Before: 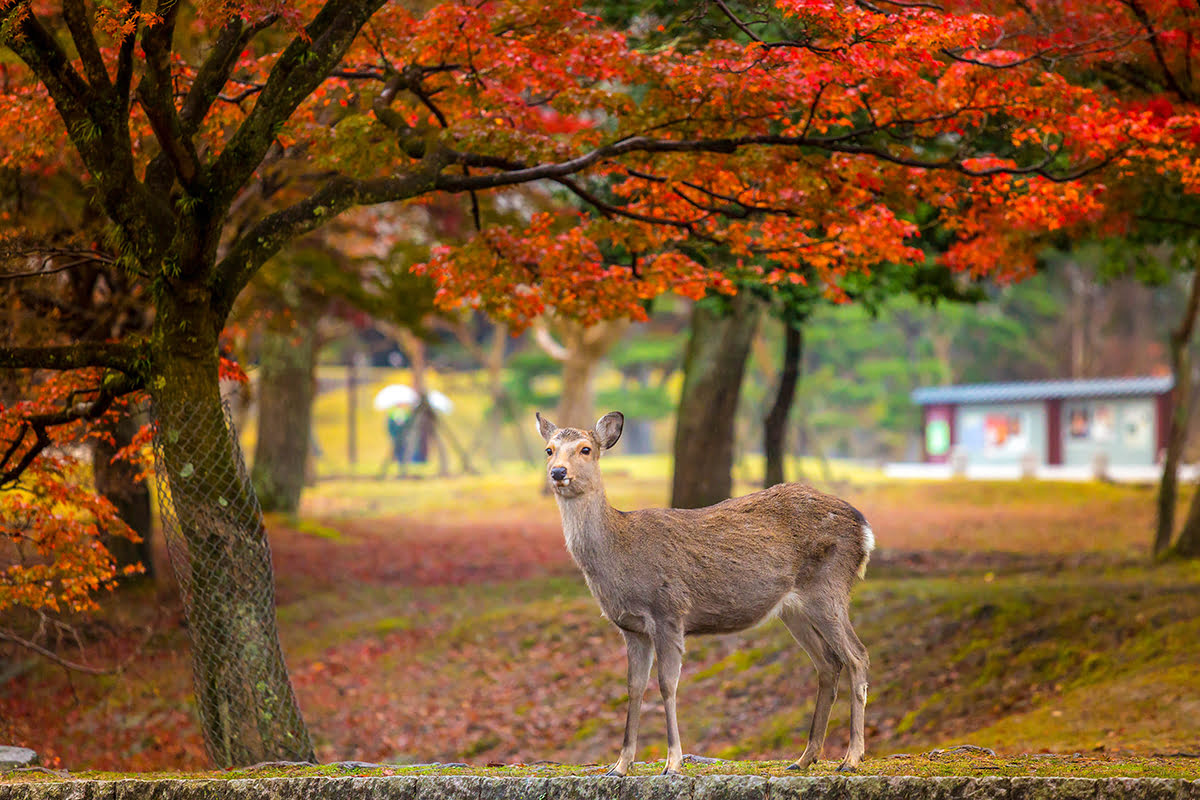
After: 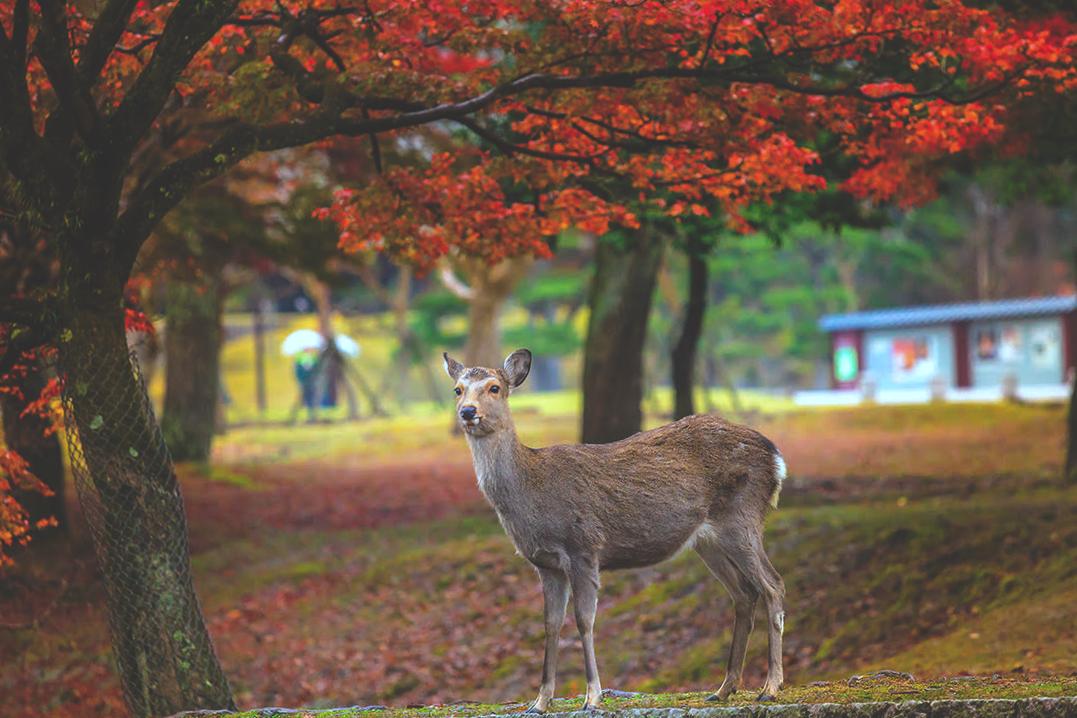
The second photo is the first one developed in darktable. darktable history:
crop and rotate: angle 1.96°, left 5.673%, top 5.673%
color calibration: illuminant F (fluorescent), F source F9 (Cool White Deluxe 4150 K) – high CRI, x 0.374, y 0.373, temperature 4158.34 K
rgb curve: curves: ch0 [(0, 0.186) (0.314, 0.284) (0.775, 0.708) (1, 1)], compensate middle gray true, preserve colors none
